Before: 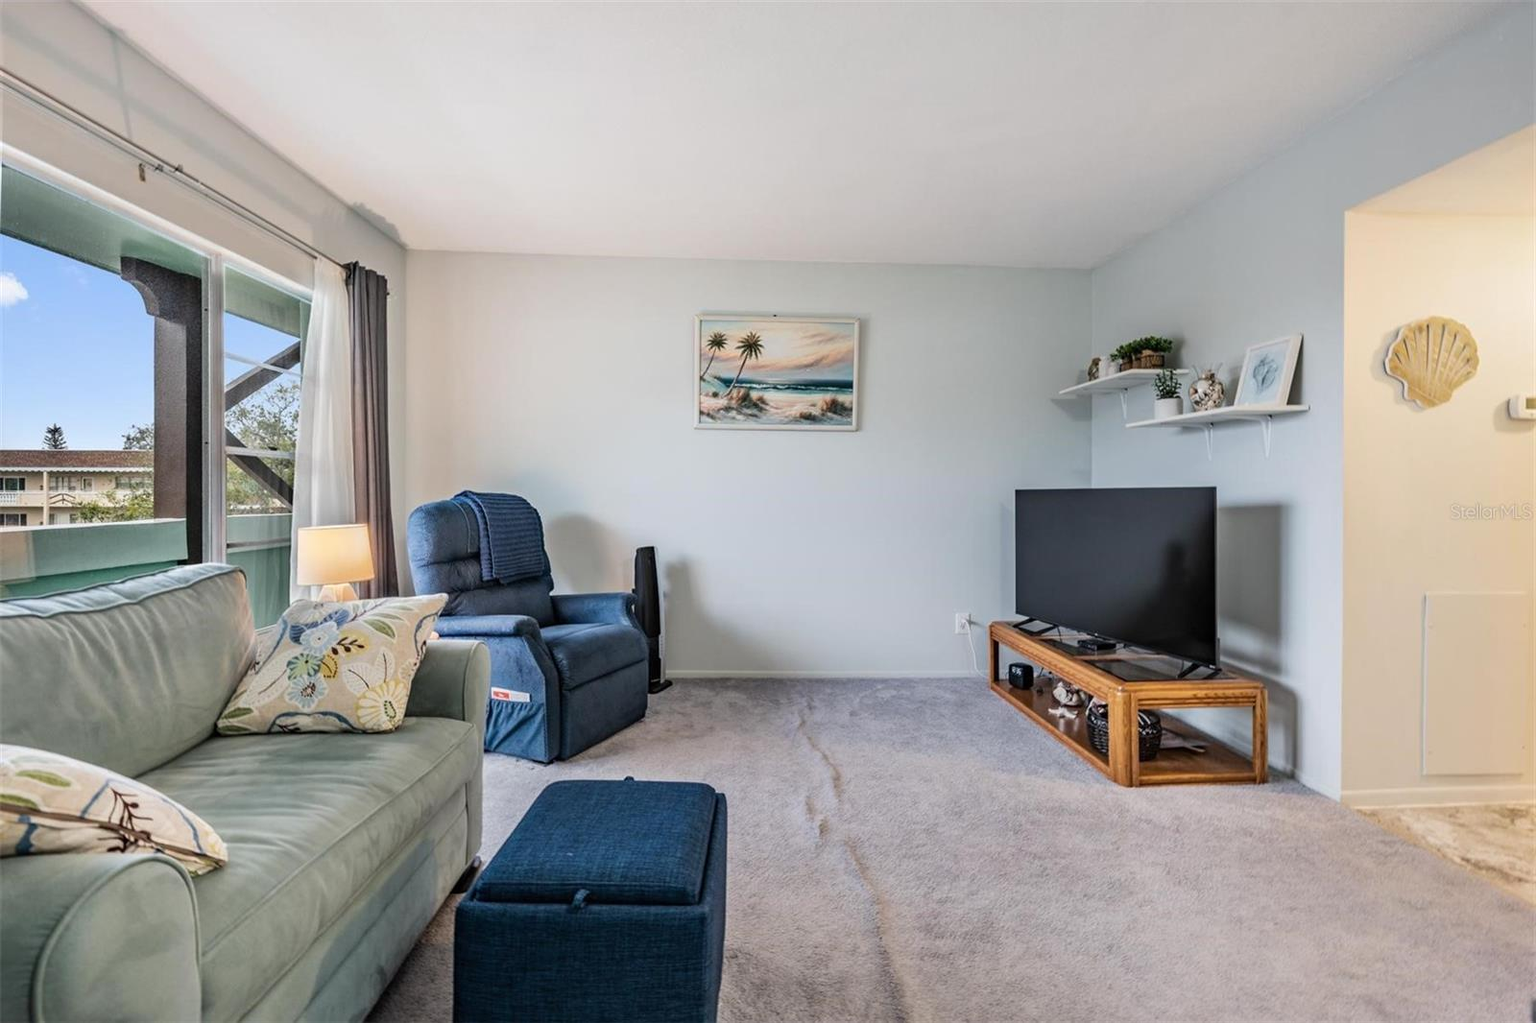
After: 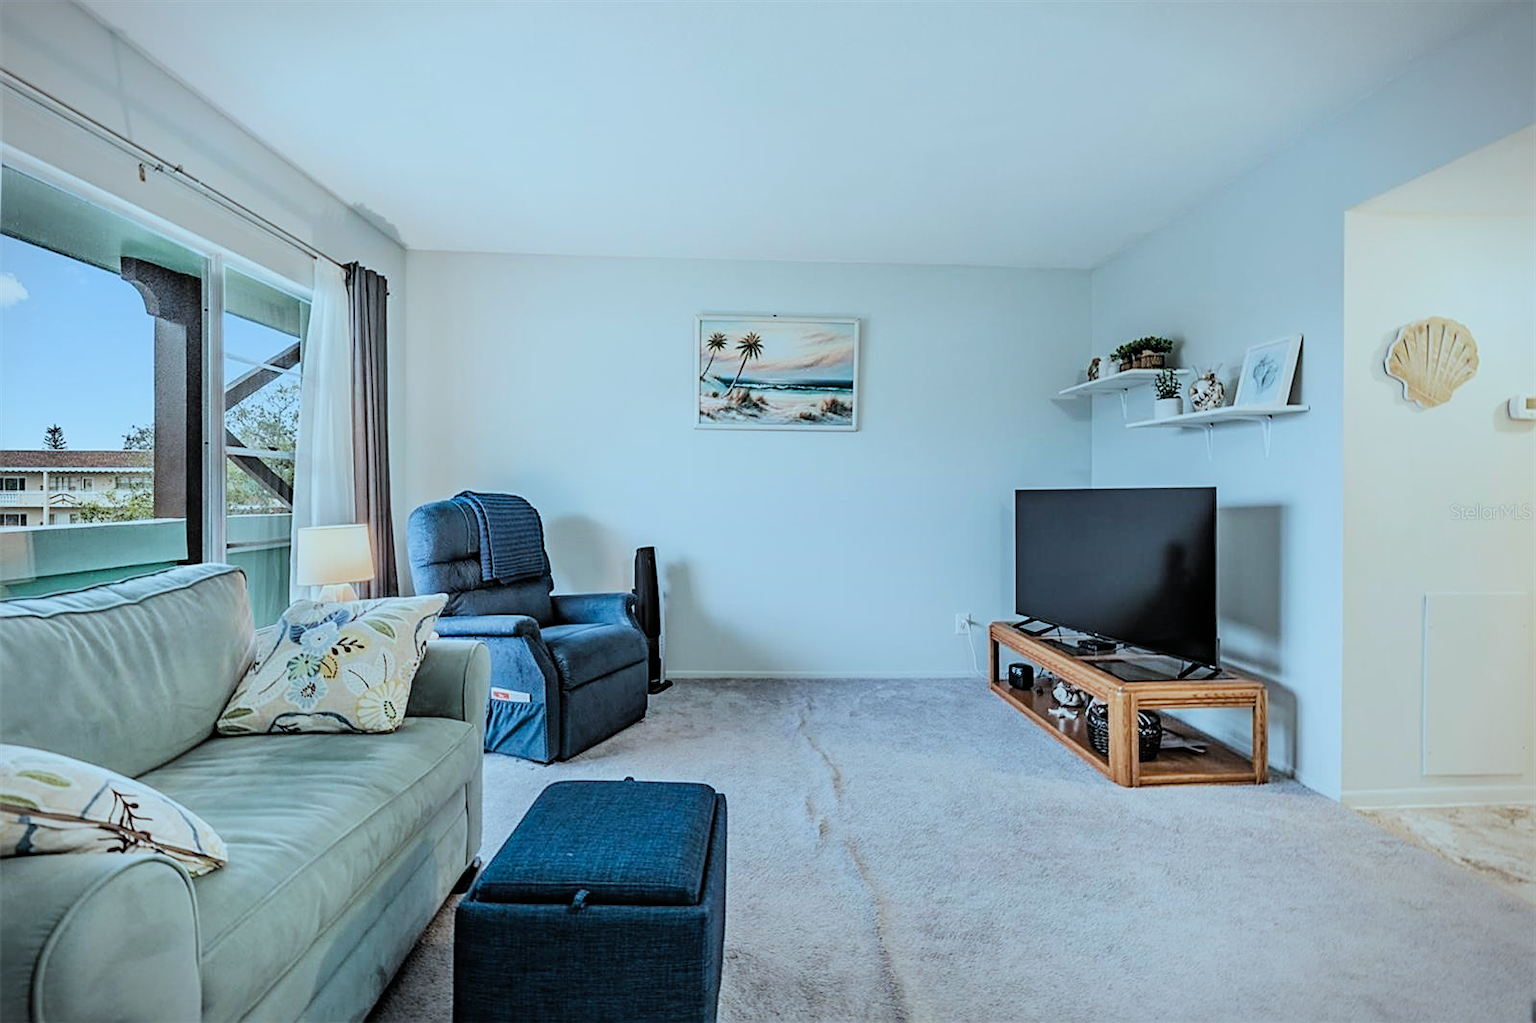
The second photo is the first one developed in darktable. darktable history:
sharpen: on, module defaults
exposure: exposure 0.353 EV, compensate highlight preservation false
vignetting: fall-off start 99.26%, width/height ratio 1.303
filmic rgb: black relative exposure -7.65 EV, white relative exposure 4.56 EV, hardness 3.61, color science v4 (2020)
color correction: highlights a* -11.79, highlights b* -15.54
